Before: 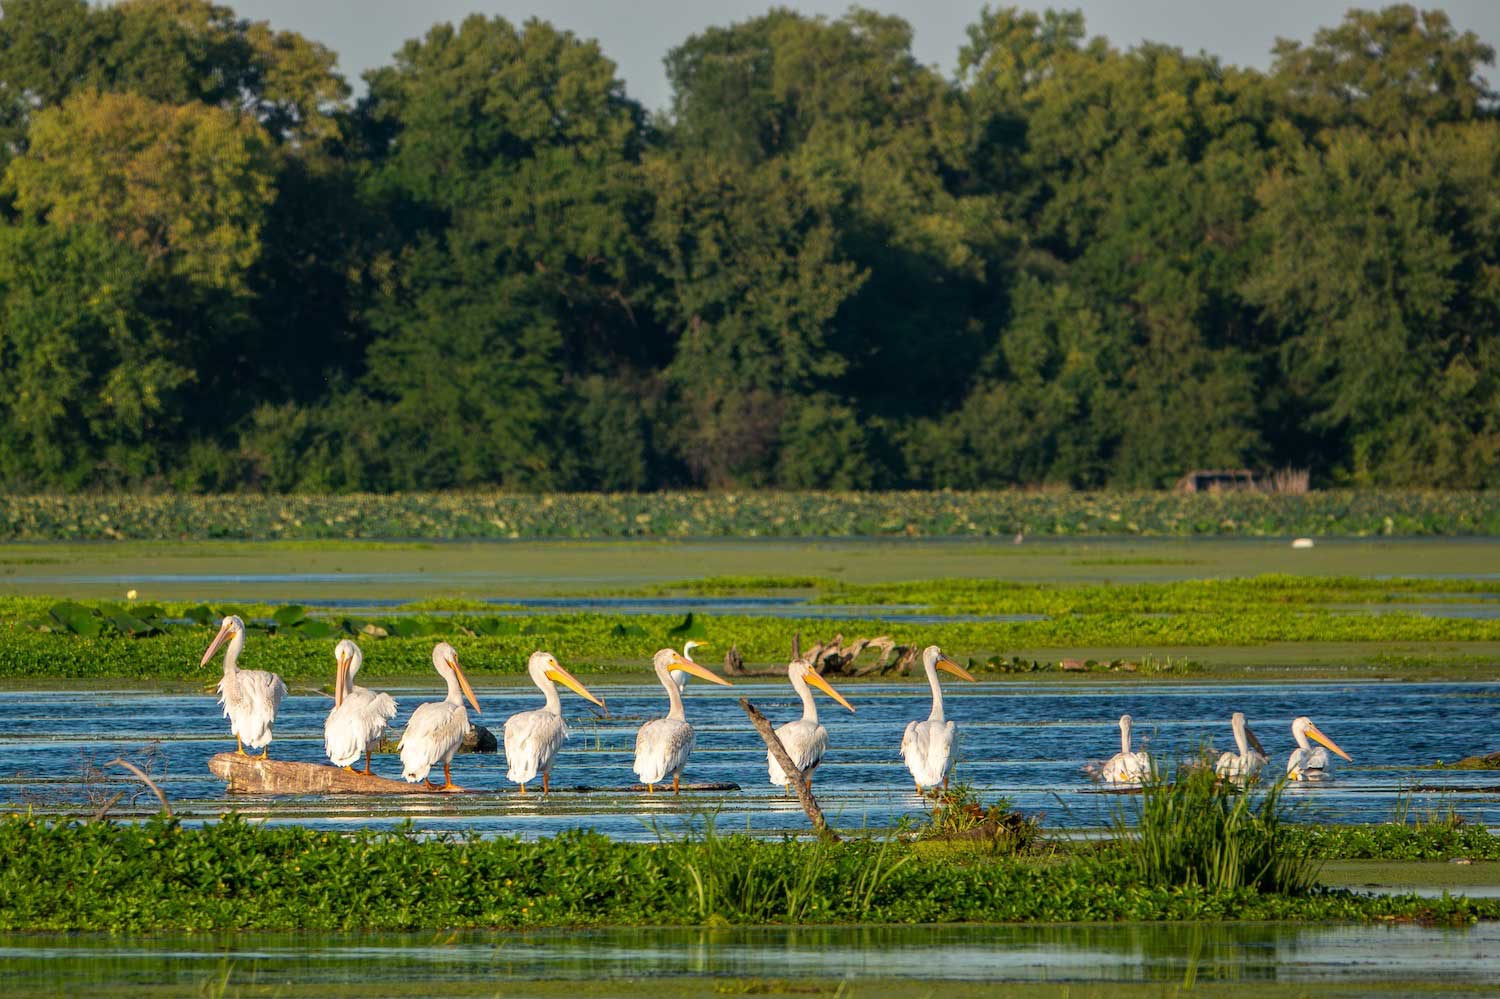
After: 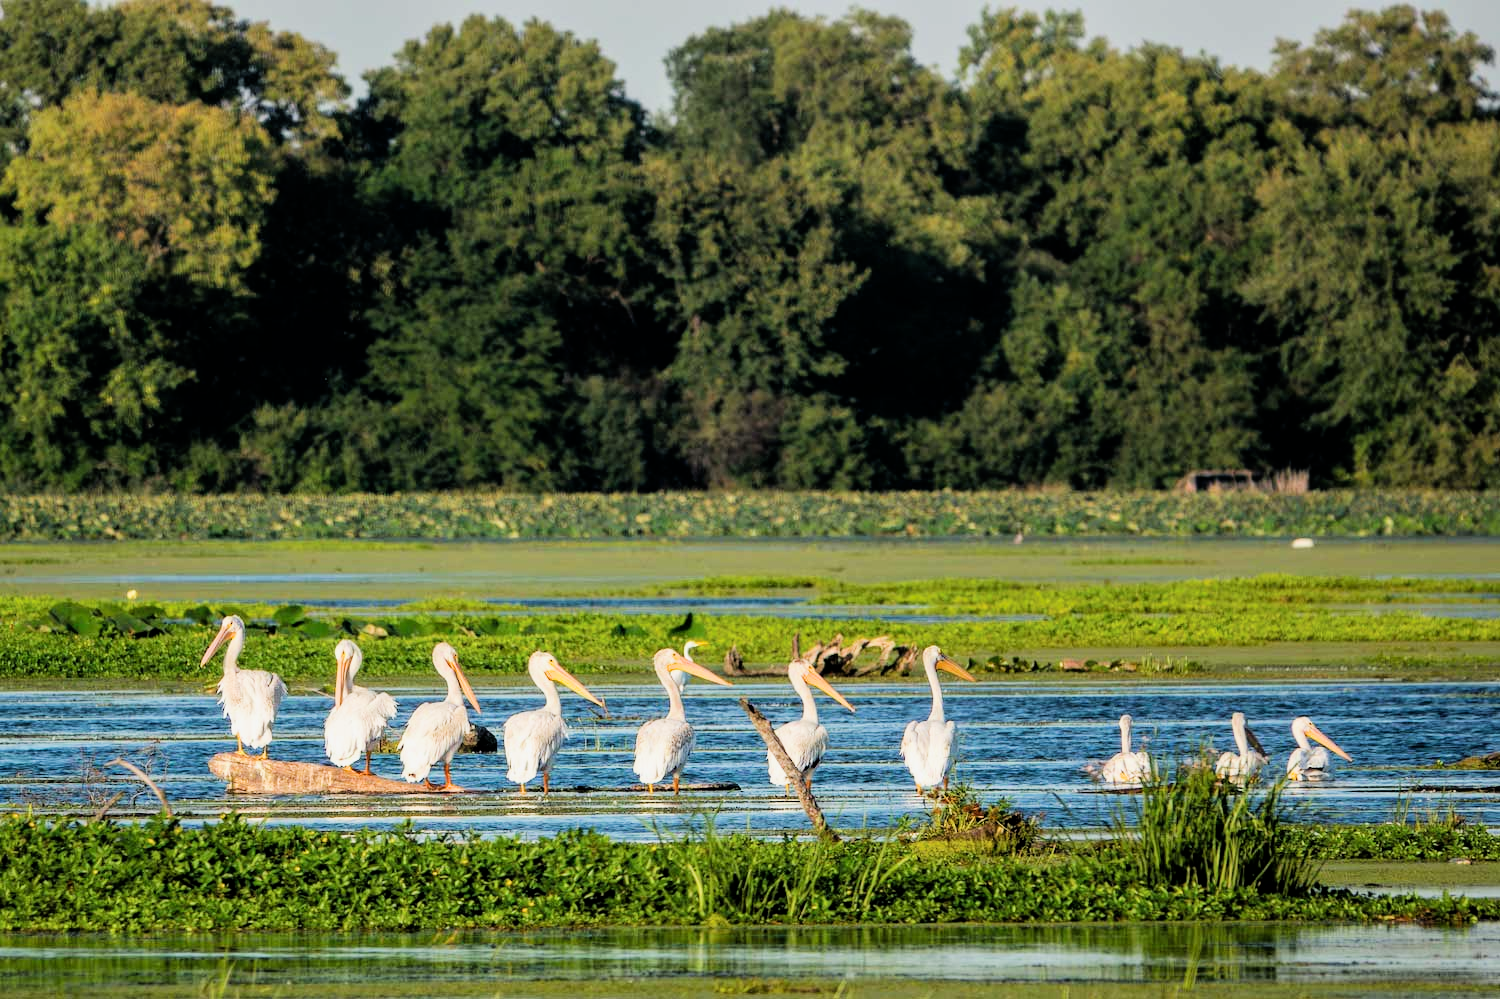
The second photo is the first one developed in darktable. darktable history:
filmic rgb: black relative exposure -5 EV, hardness 2.88, contrast 1.3, highlights saturation mix -30%
exposure: black level correction 0, exposure 0.7 EV, compensate exposure bias true, compensate highlight preservation false
